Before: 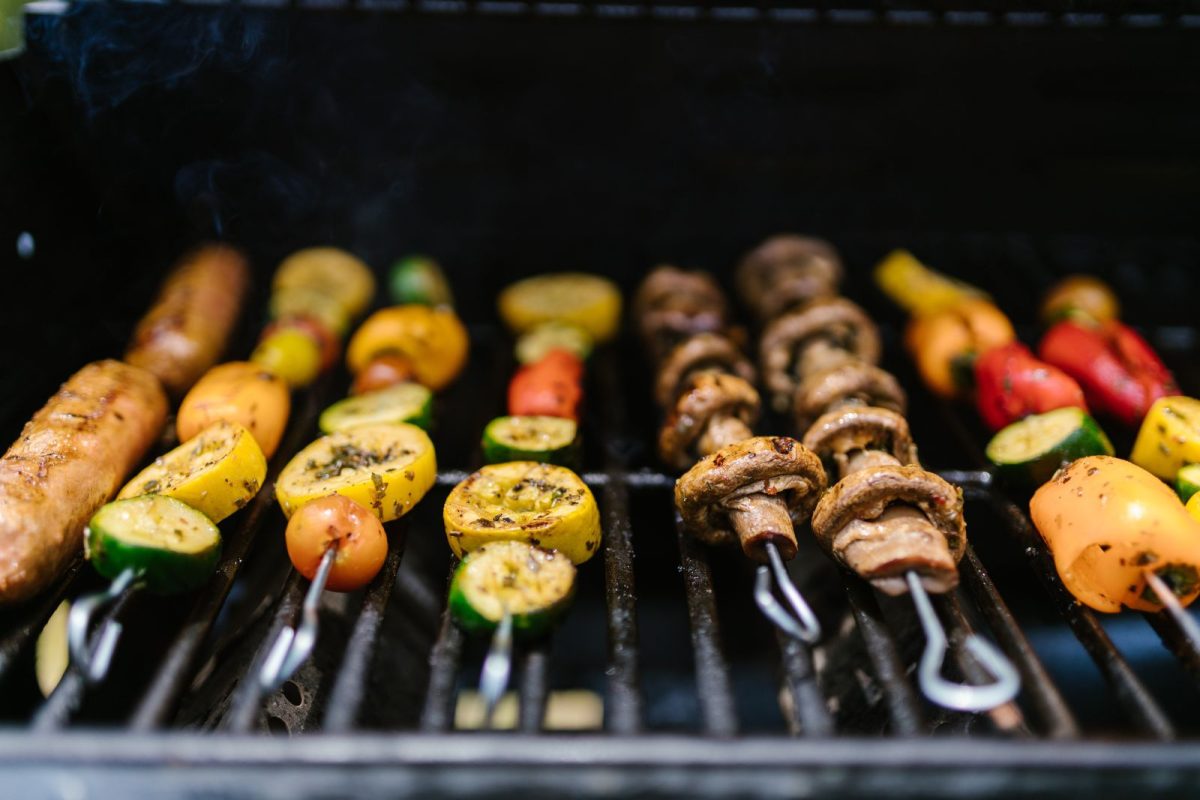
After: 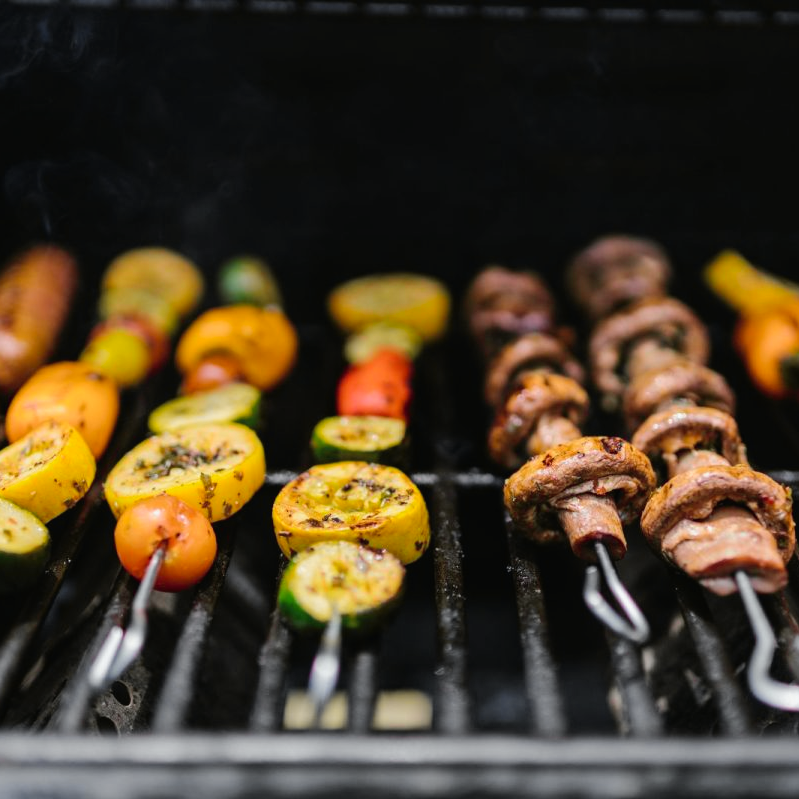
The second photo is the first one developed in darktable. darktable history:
crop and rotate: left 14.292%, right 19.041%
tone curve: curves: ch0 [(0, 0.012) (0.036, 0.035) (0.274, 0.288) (0.504, 0.536) (0.844, 0.84) (1, 0.983)]; ch1 [(0, 0) (0.389, 0.403) (0.462, 0.486) (0.499, 0.498) (0.511, 0.502) (0.536, 0.547) (0.567, 0.588) (0.626, 0.645) (0.749, 0.781) (1, 1)]; ch2 [(0, 0) (0.457, 0.486) (0.5, 0.5) (0.56, 0.551) (0.615, 0.607) (0.704, 0.732) (1, 1)], color space Lab, independent channels, preserve colors none
